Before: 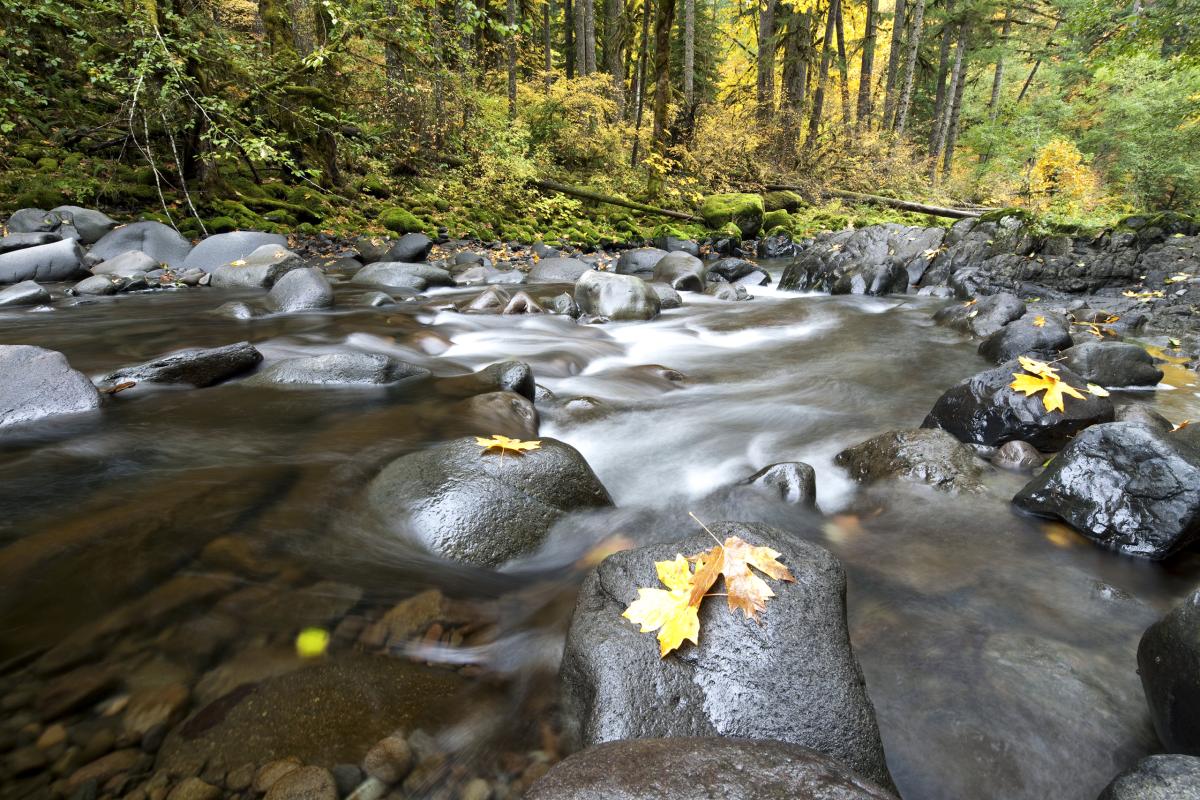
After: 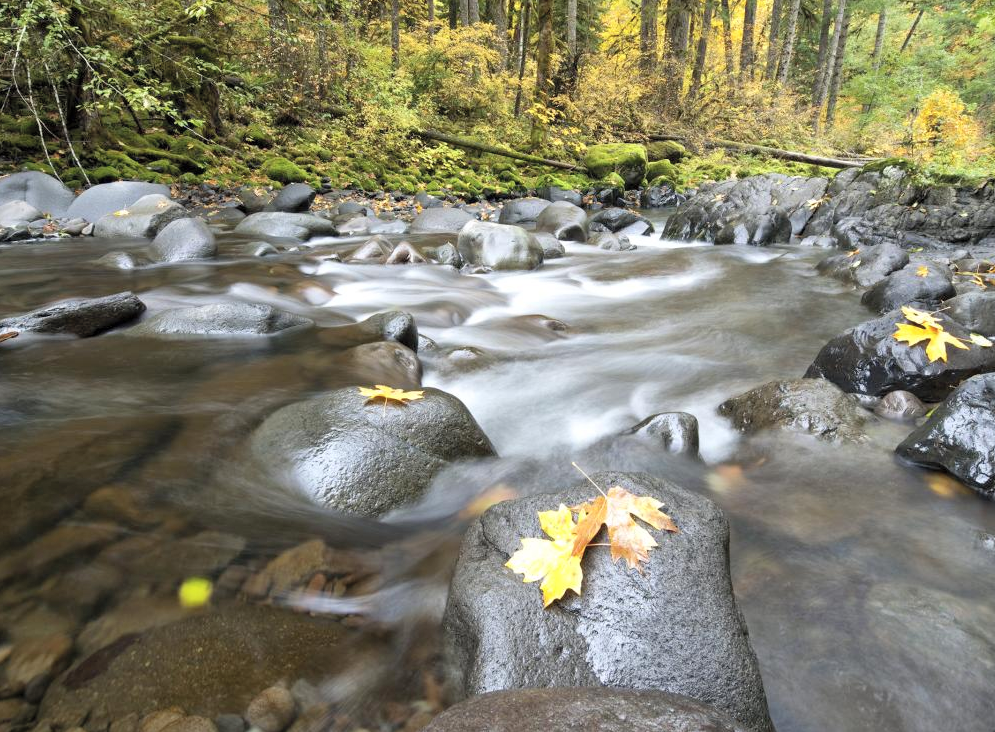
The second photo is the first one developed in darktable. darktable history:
crop: left 9.786%, top 6.317%, right 7.276%, bottom 2.175%
contrast brightness saturation: brightness 0.15
tone curve: curves: ch1 [(0, 0) (0.214, 0.291) (0.372, 0.44) (0.463, 0.476) (0.498, 0.502) (0.521, 0.531) (1, 1)]; ch2 [(0, 0) (0.456, 0.447) (0.5, 0.5) (0.547, 0.557) (0.592, 0.57) (0.631, 0.602) (1, 1)], preserve colors none
